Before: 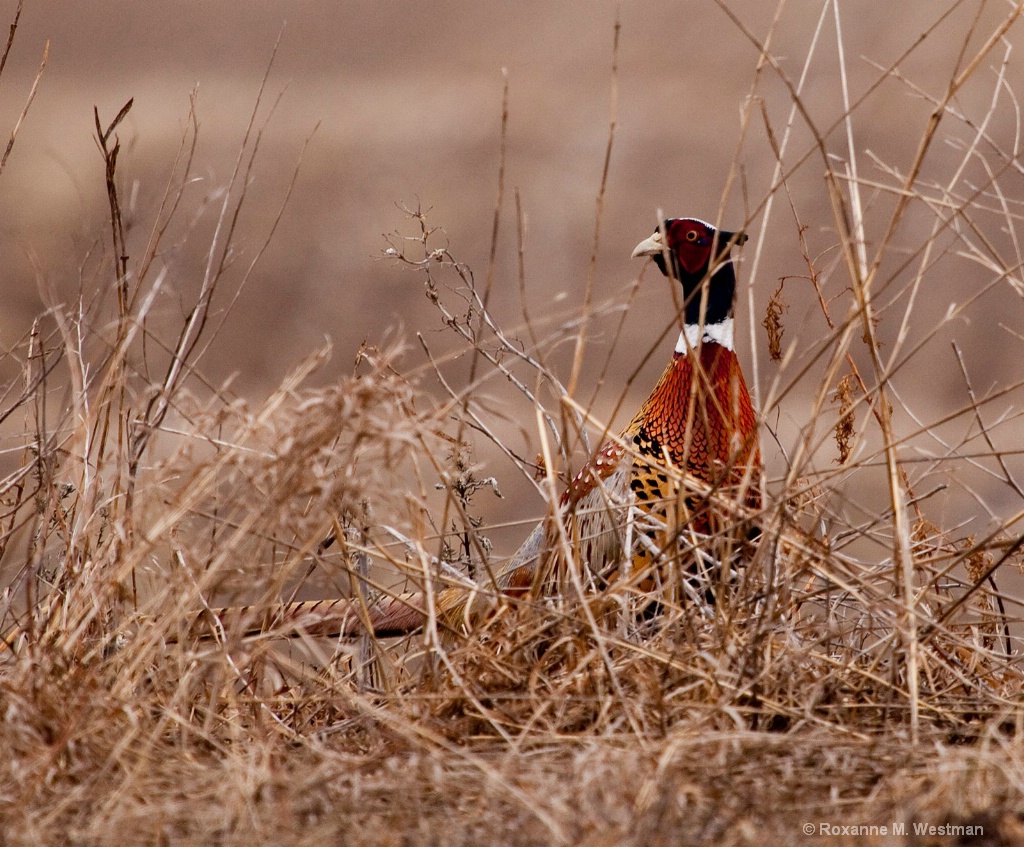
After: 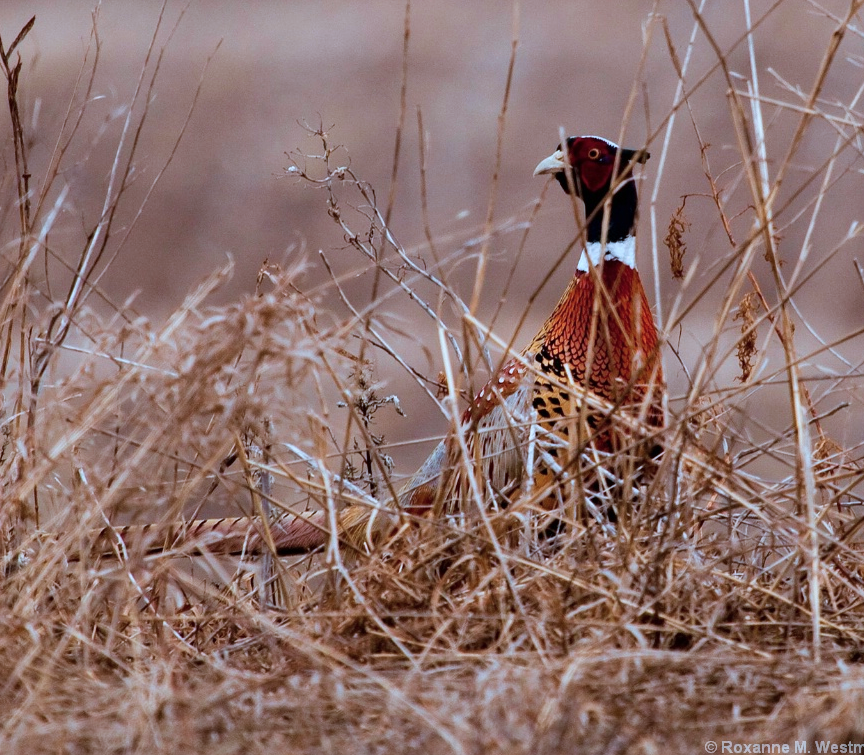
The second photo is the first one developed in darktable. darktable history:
velvia: on, module defaults
crop and rotate: left 9.659%, top 9.765%, right 5.909%, bottom 0.986%
color correction: highlights a* -9.17, highlights b* -23.5
